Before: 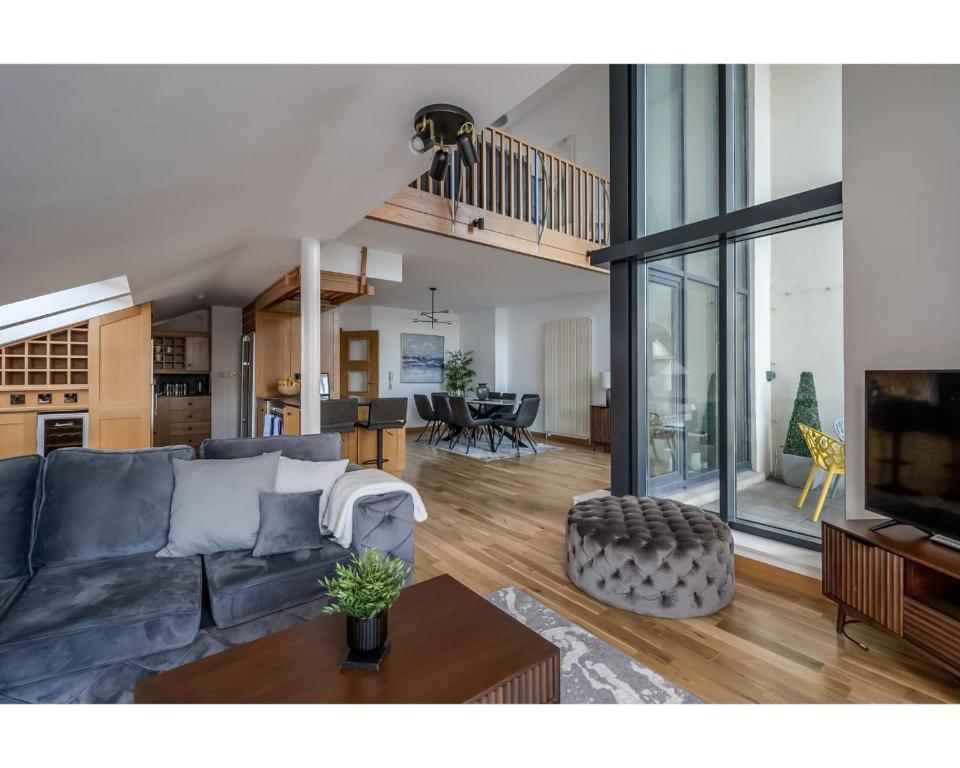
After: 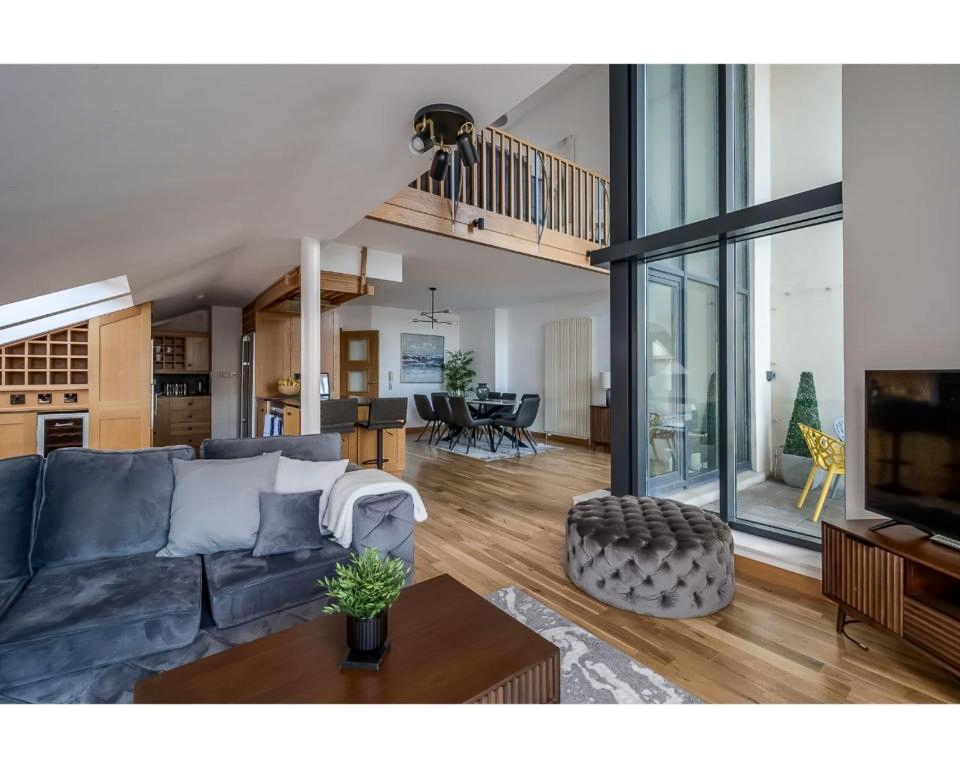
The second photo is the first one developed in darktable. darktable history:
contrast brightness saturation: contrast 0.081, saturation 0.017
